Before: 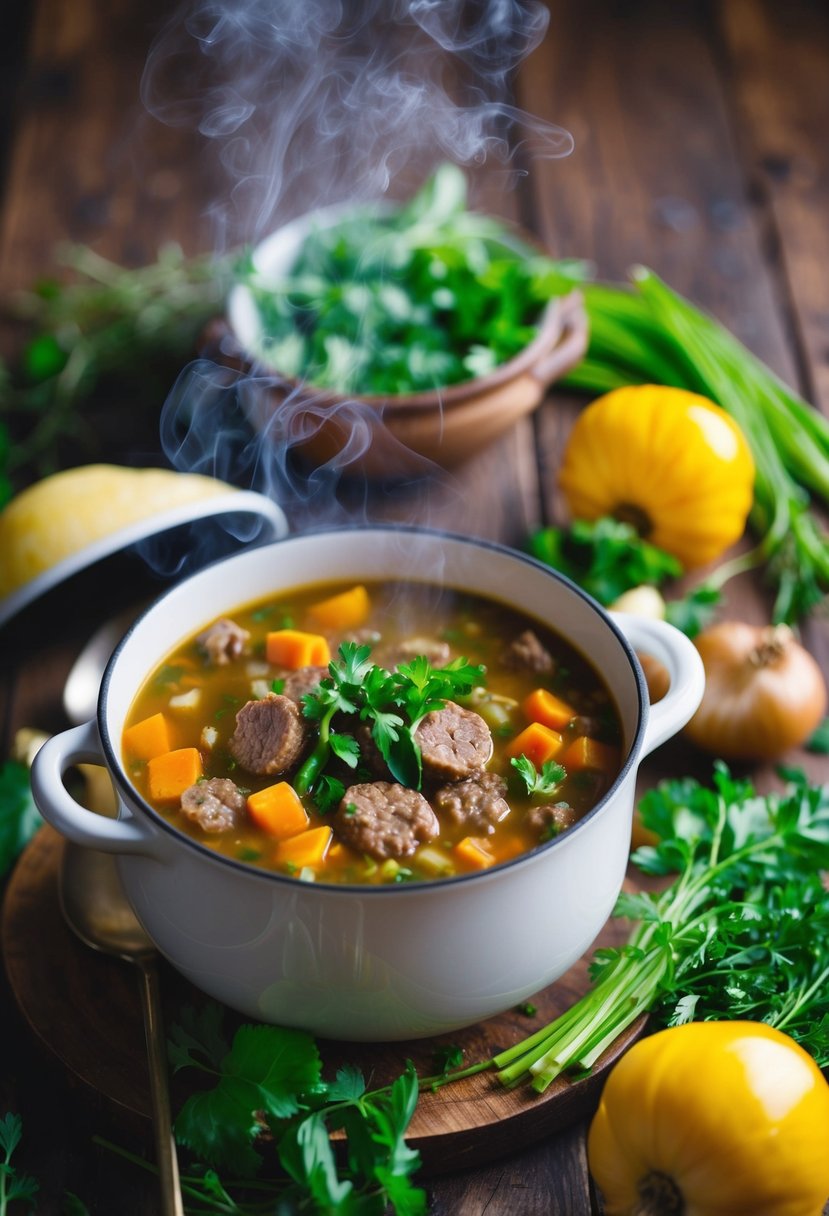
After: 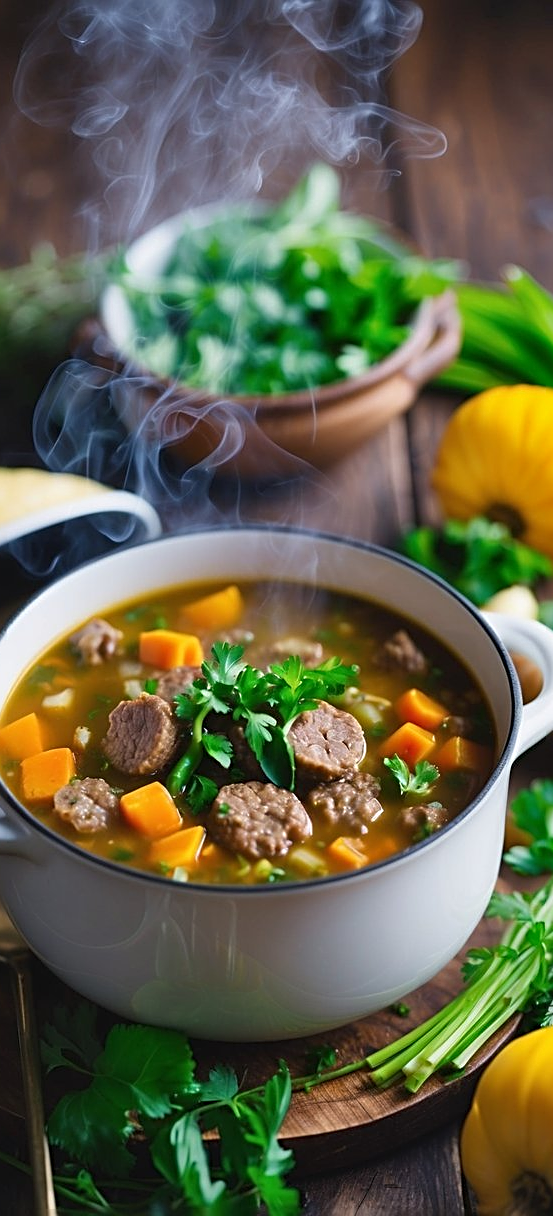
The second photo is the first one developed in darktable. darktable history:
sharpen: radius 2.534, amount 0.618
shadows and highlights: shadows 17.45, highlights -83.49, soften with gaussian
crop and rotate: left 15.335%, right 17.867%
